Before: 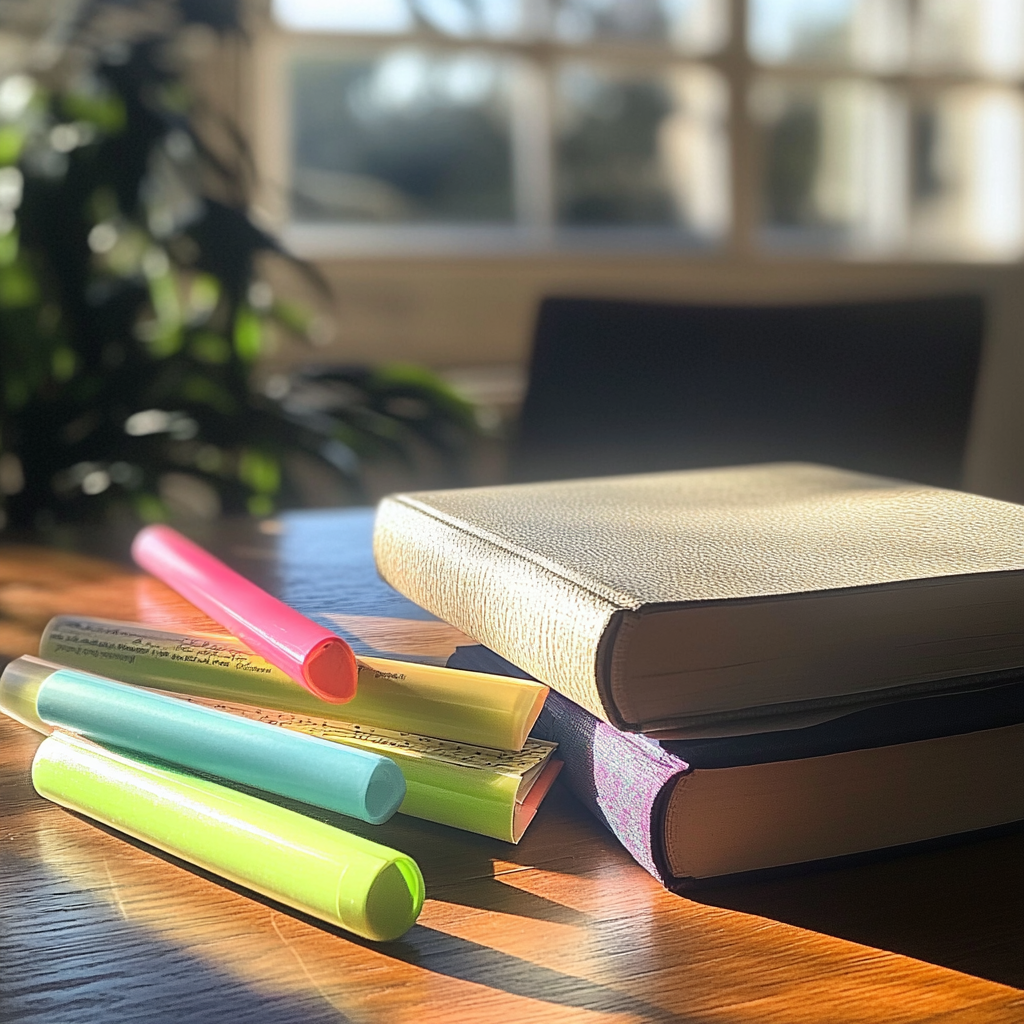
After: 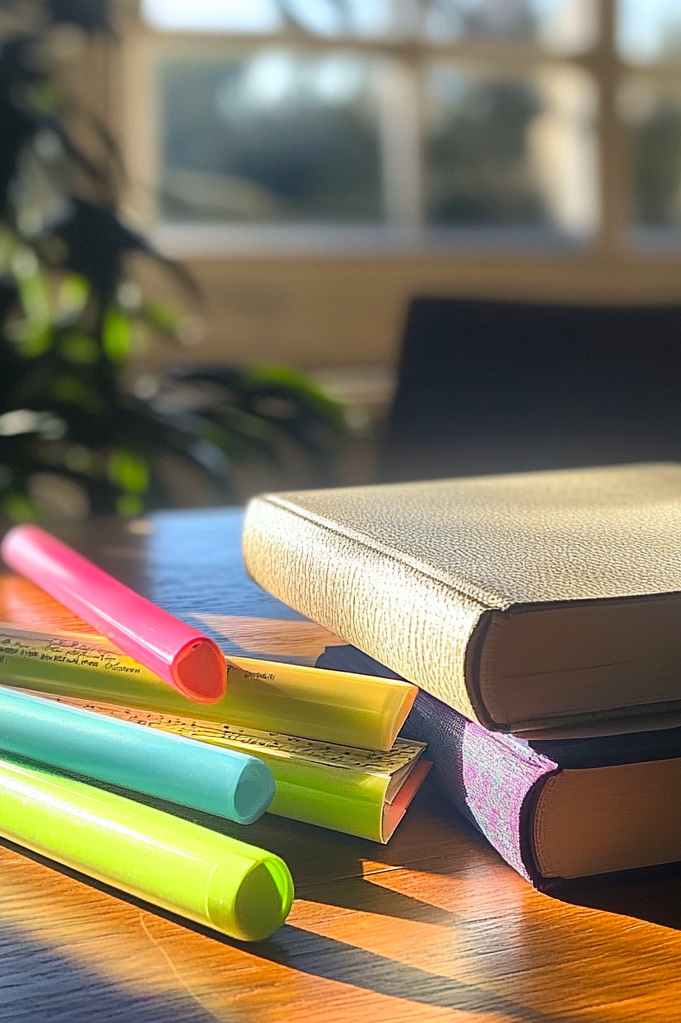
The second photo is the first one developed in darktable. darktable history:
crop and rotate: left 12.807%, right 20.603%
color balance rgb: linear chroma grading › global chroma 14.55%, perceptual saturation grading › global saturation 0.407%, global vibrance 20%
tone equalizer: edges refinement/feathering 500, mask exposure compensation -1.57 EV, preserve details no
